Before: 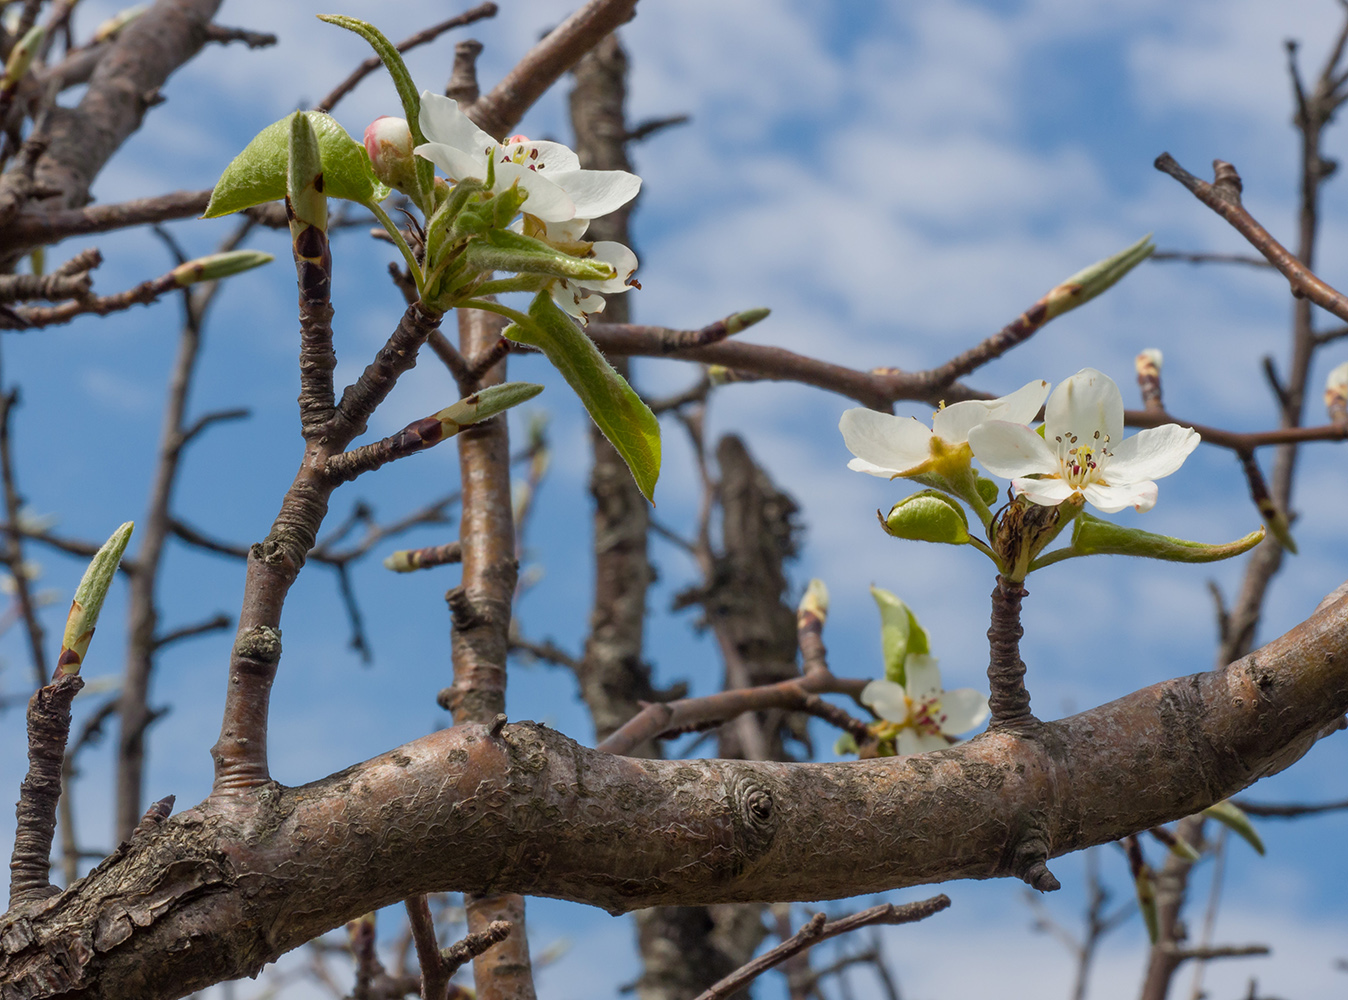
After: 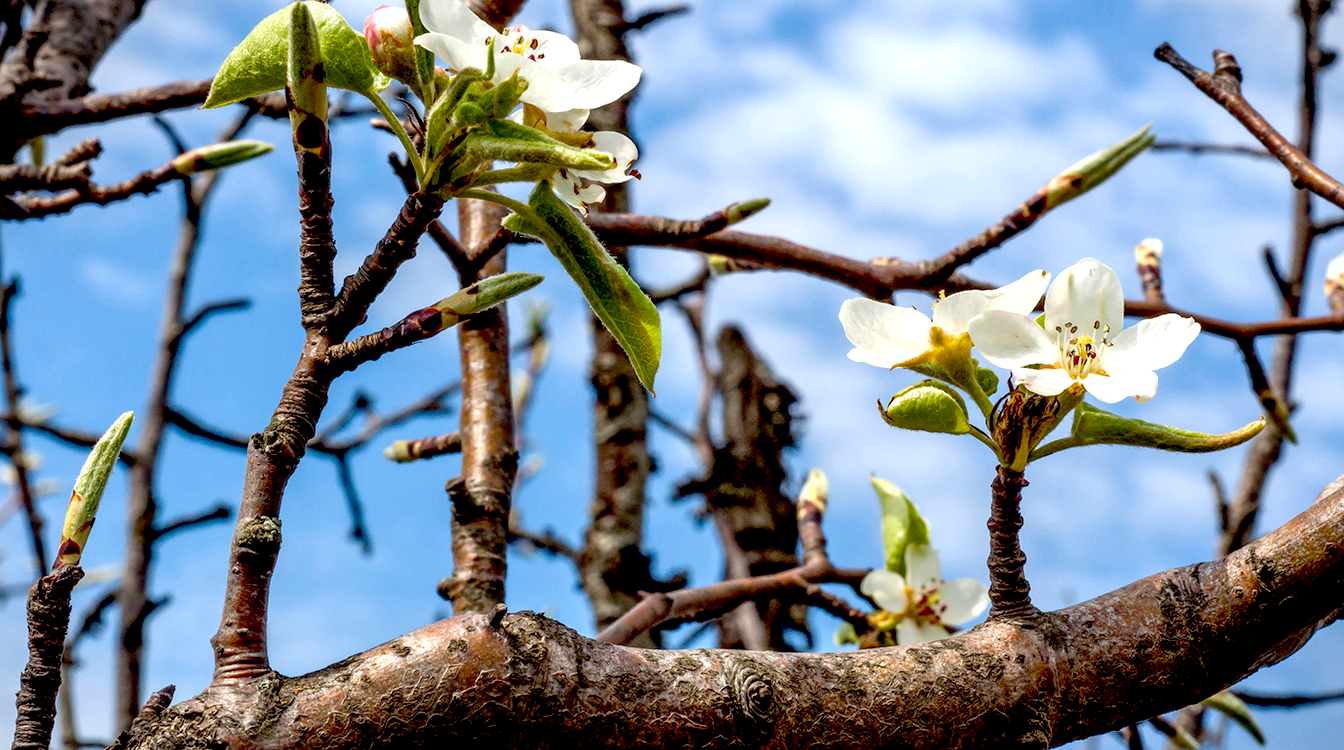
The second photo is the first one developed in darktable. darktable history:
exposure: black level correction 0.036, exposure 0.903 EV, compensate highlight preservation false
crop: top 11.015%, bottom 13.922%
vignetting: fall-off start 99.71%, brightness -0.266, width/height ratio 1.31
local contrast: detail 130%
